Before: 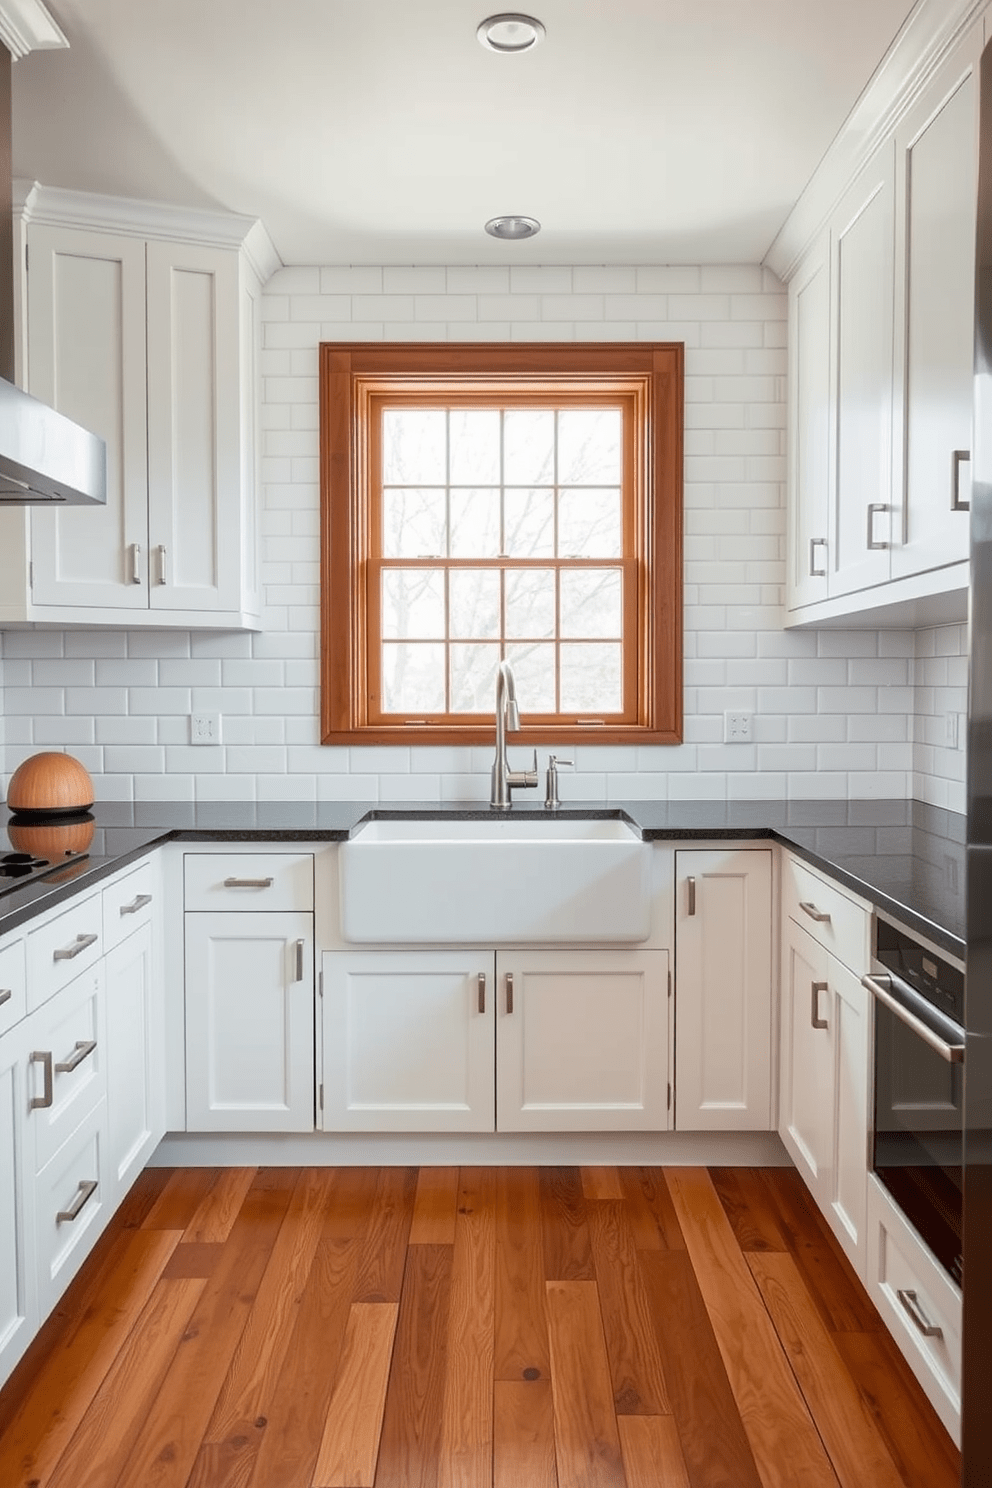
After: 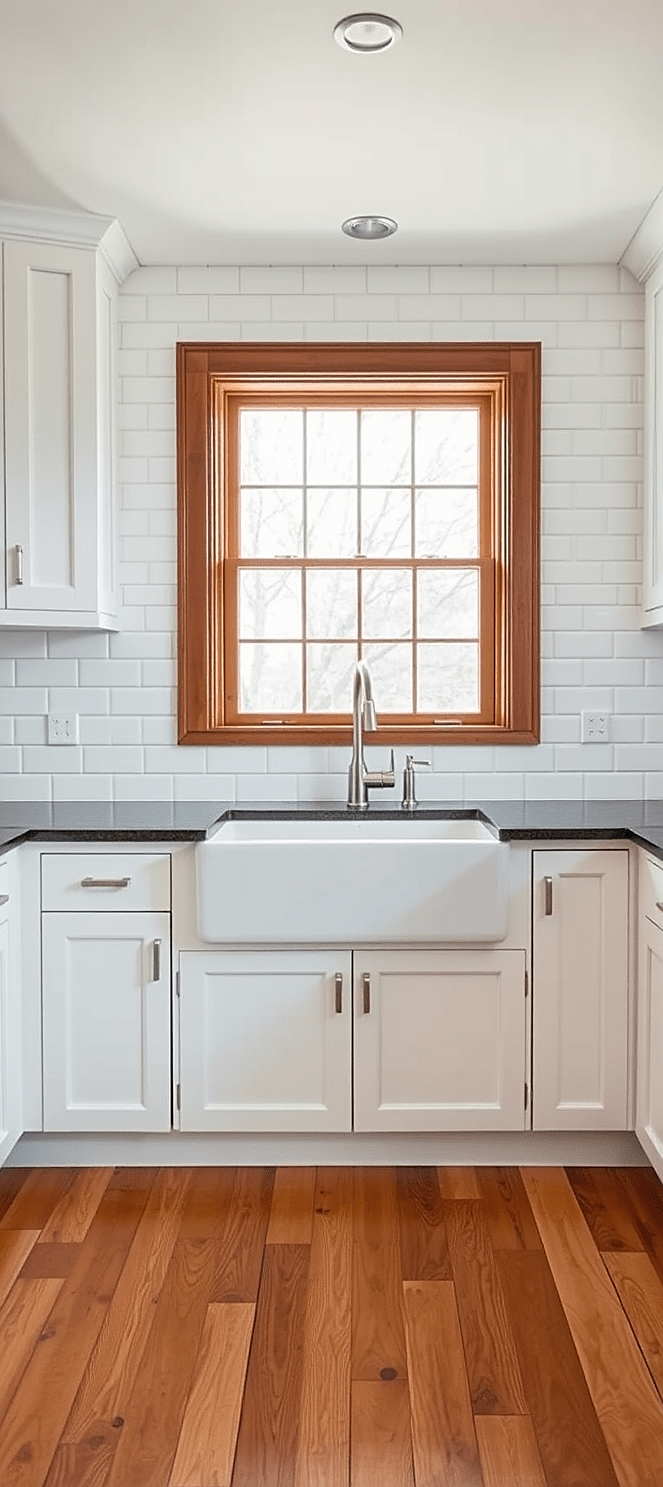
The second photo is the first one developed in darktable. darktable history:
tone equalizer: on, module defaults
sharpen: on, module defaults
contrast brightness saturation: saturation -0.051
crop and rotate: left 14.484%, right 18.668%
